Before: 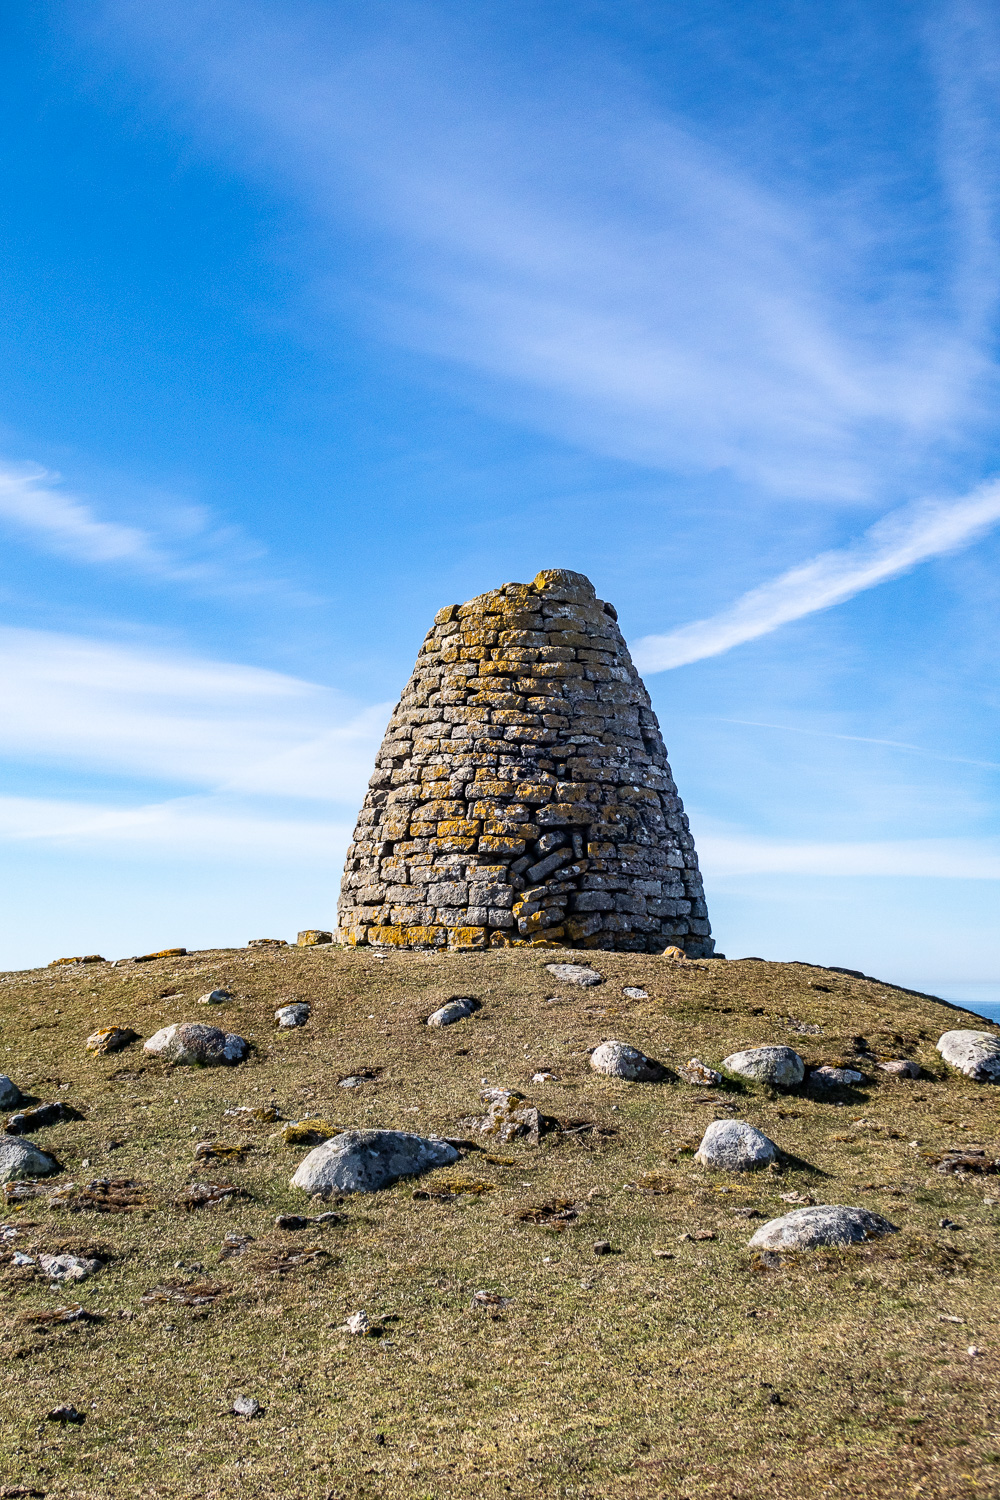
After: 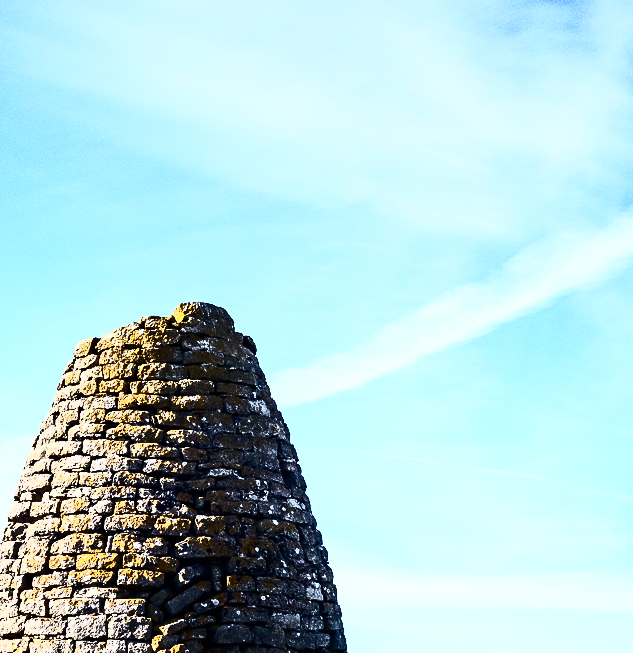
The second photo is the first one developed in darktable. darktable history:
crop: left 36.184%, top 17.803%, right 0.491%, bottom 38.655%
contrast brightness saturation: contrast 0.931, brightness 0.192
